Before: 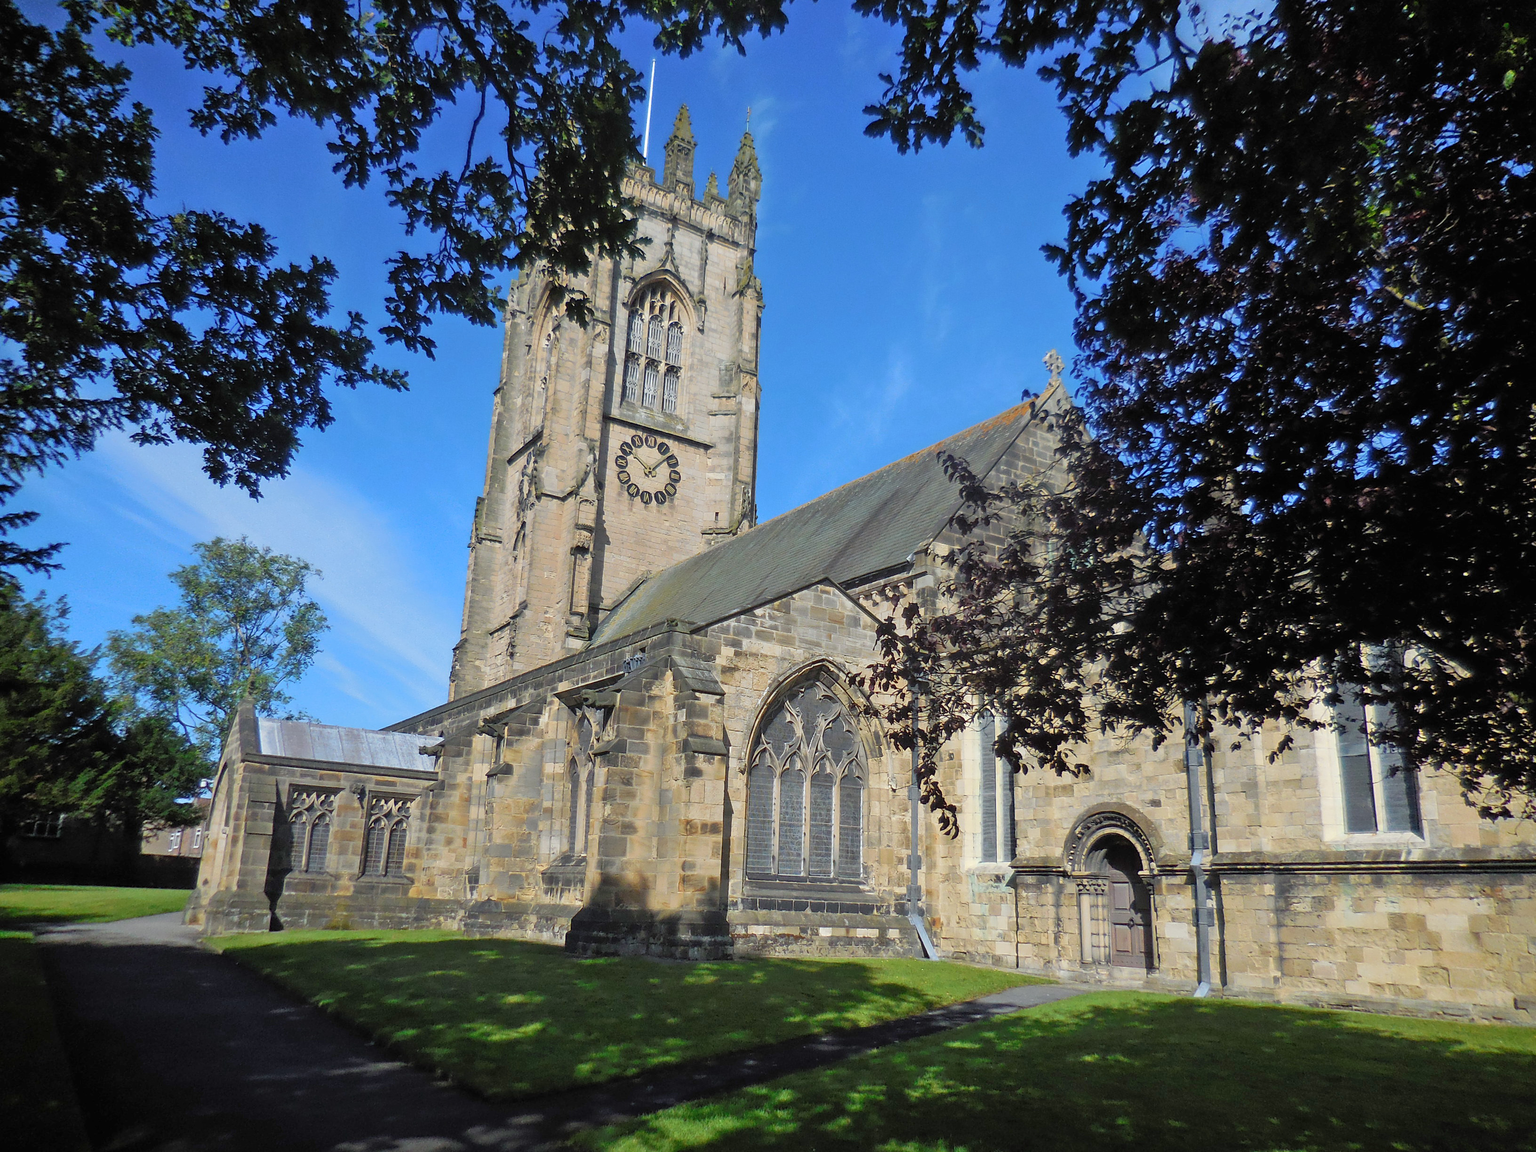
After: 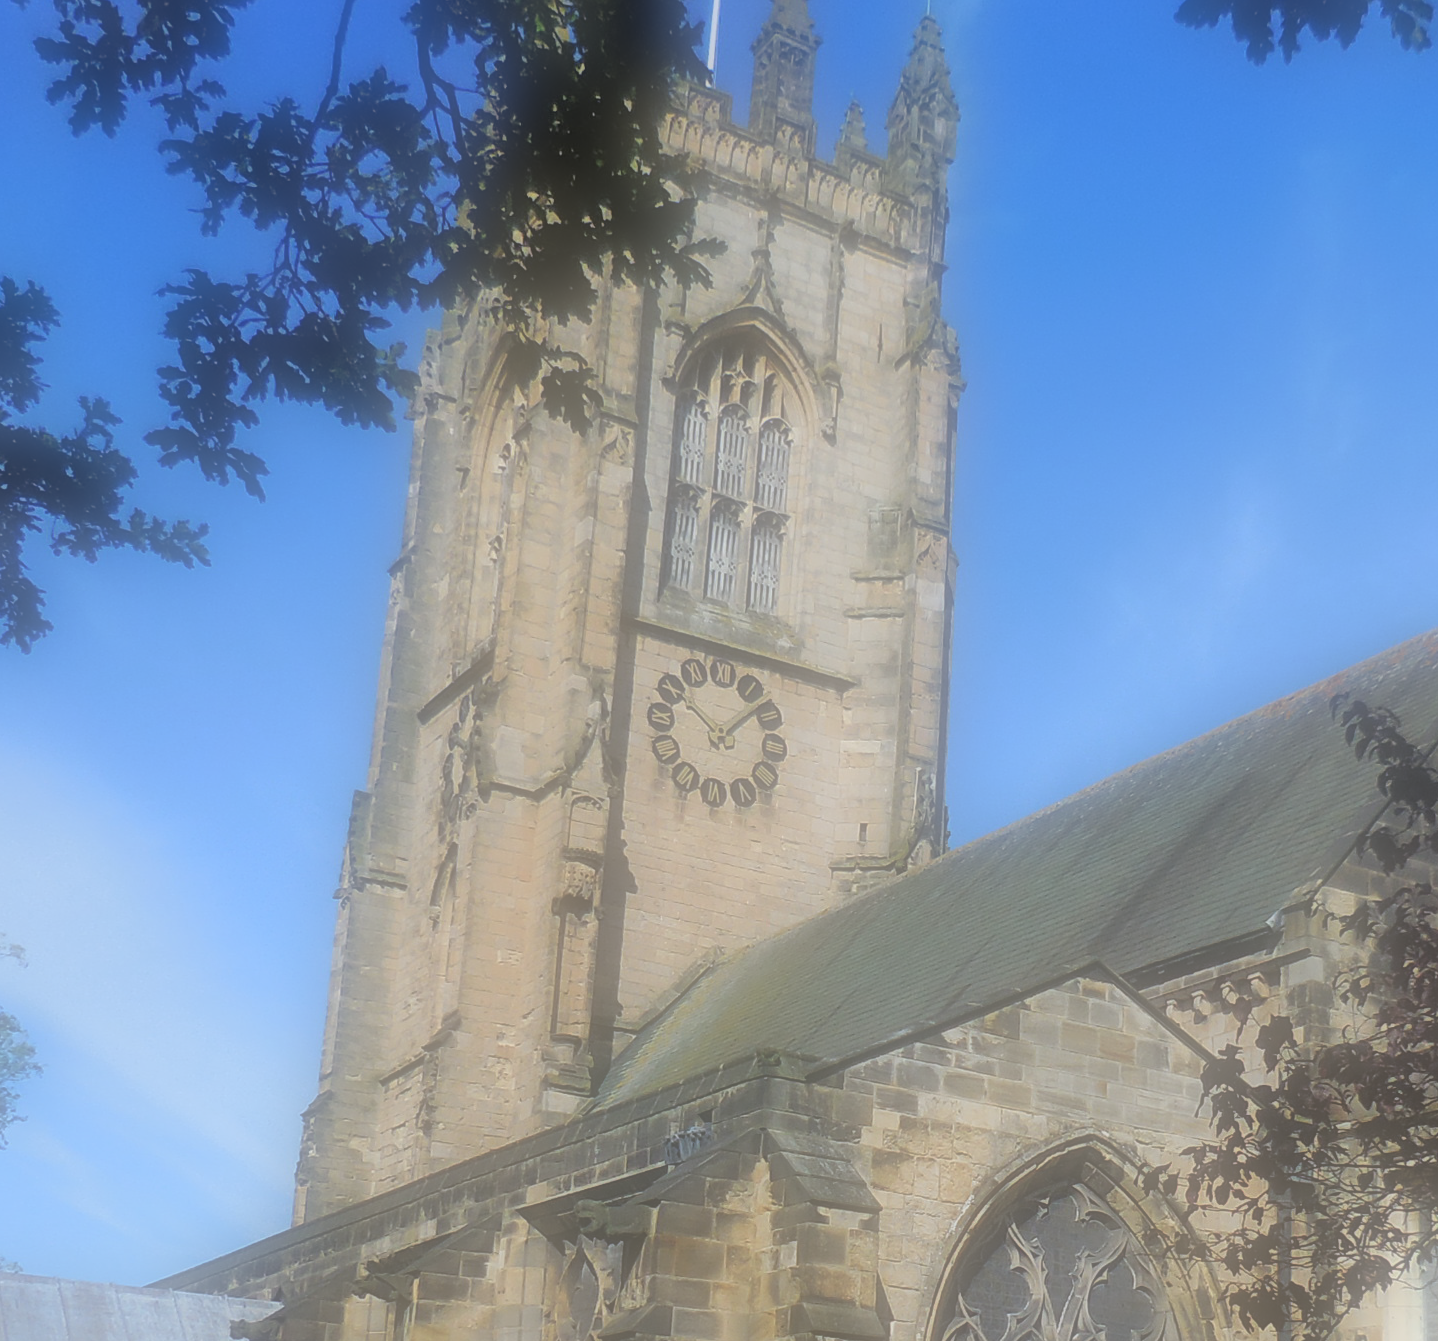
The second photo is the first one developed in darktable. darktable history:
crop: left 20.248%, top 10.86%, right 35.675%, bottom 34.321%
soften: on, module defaults
